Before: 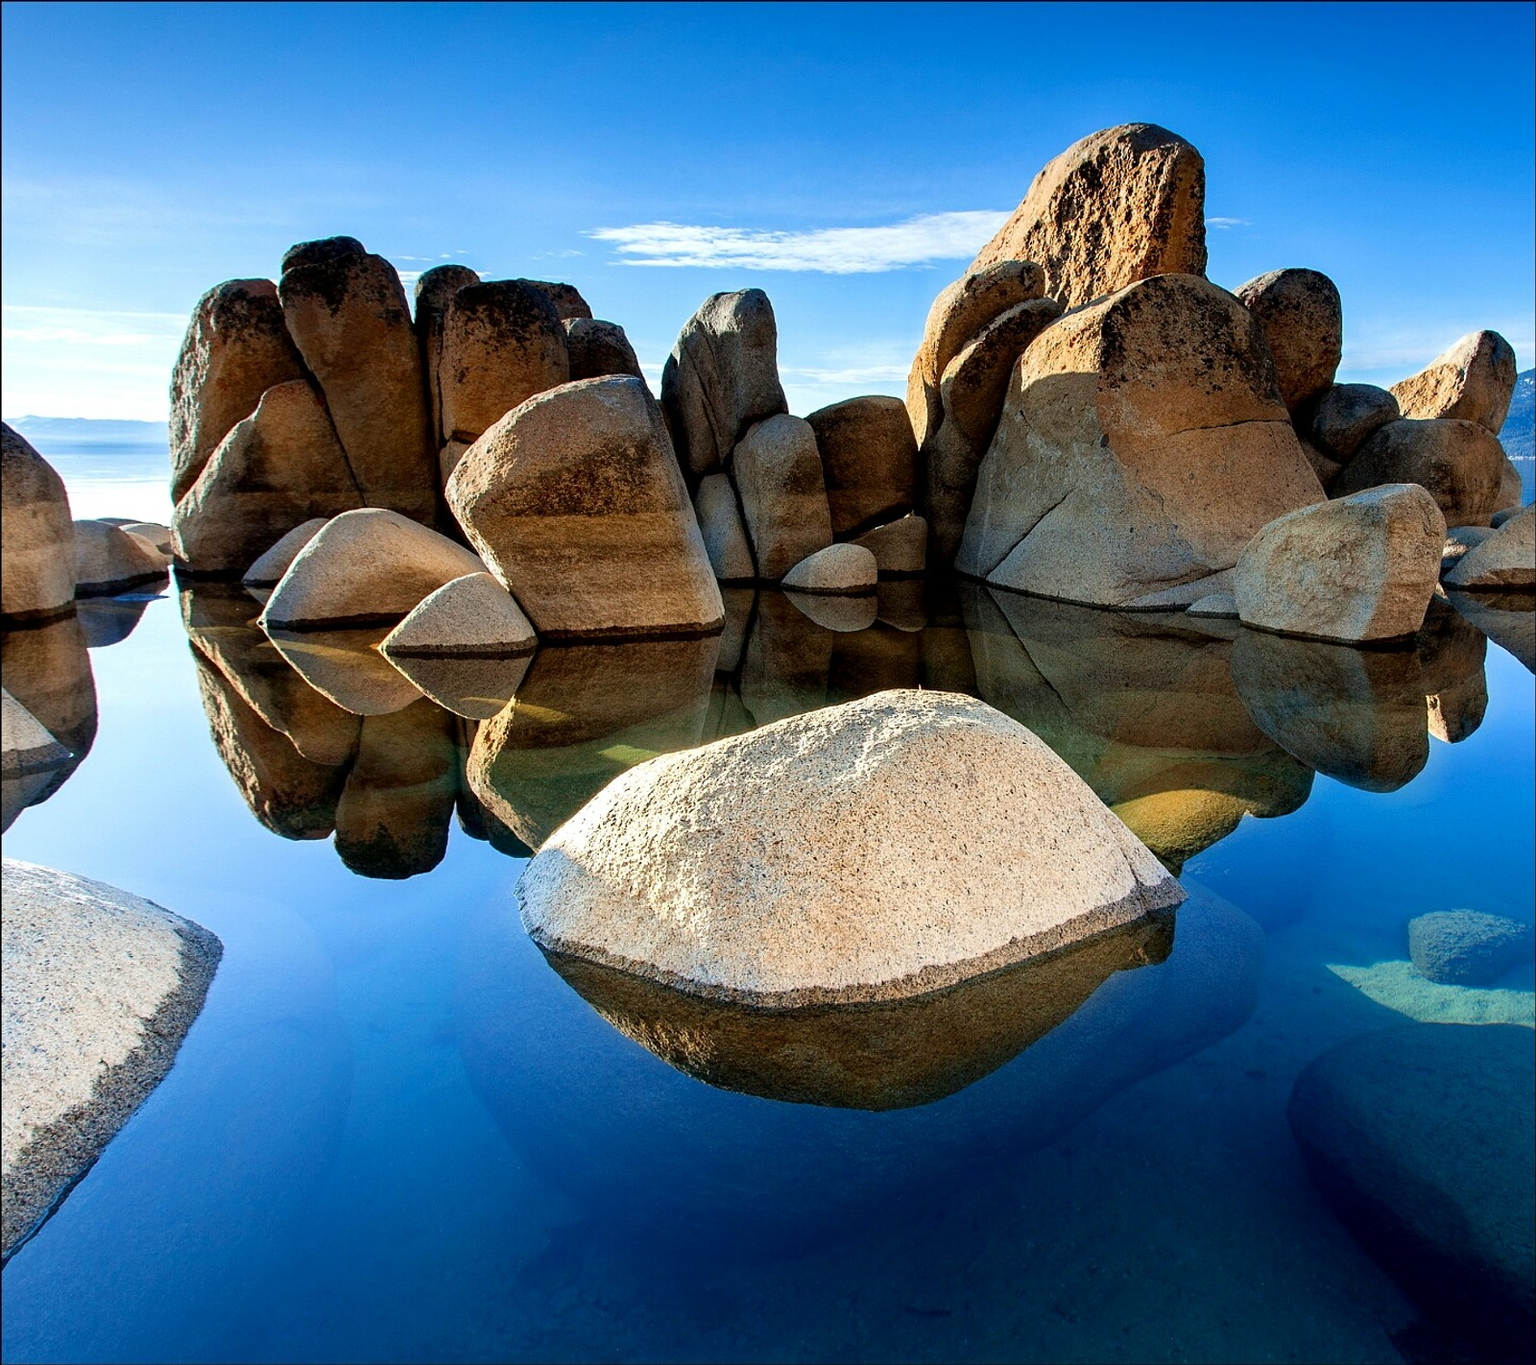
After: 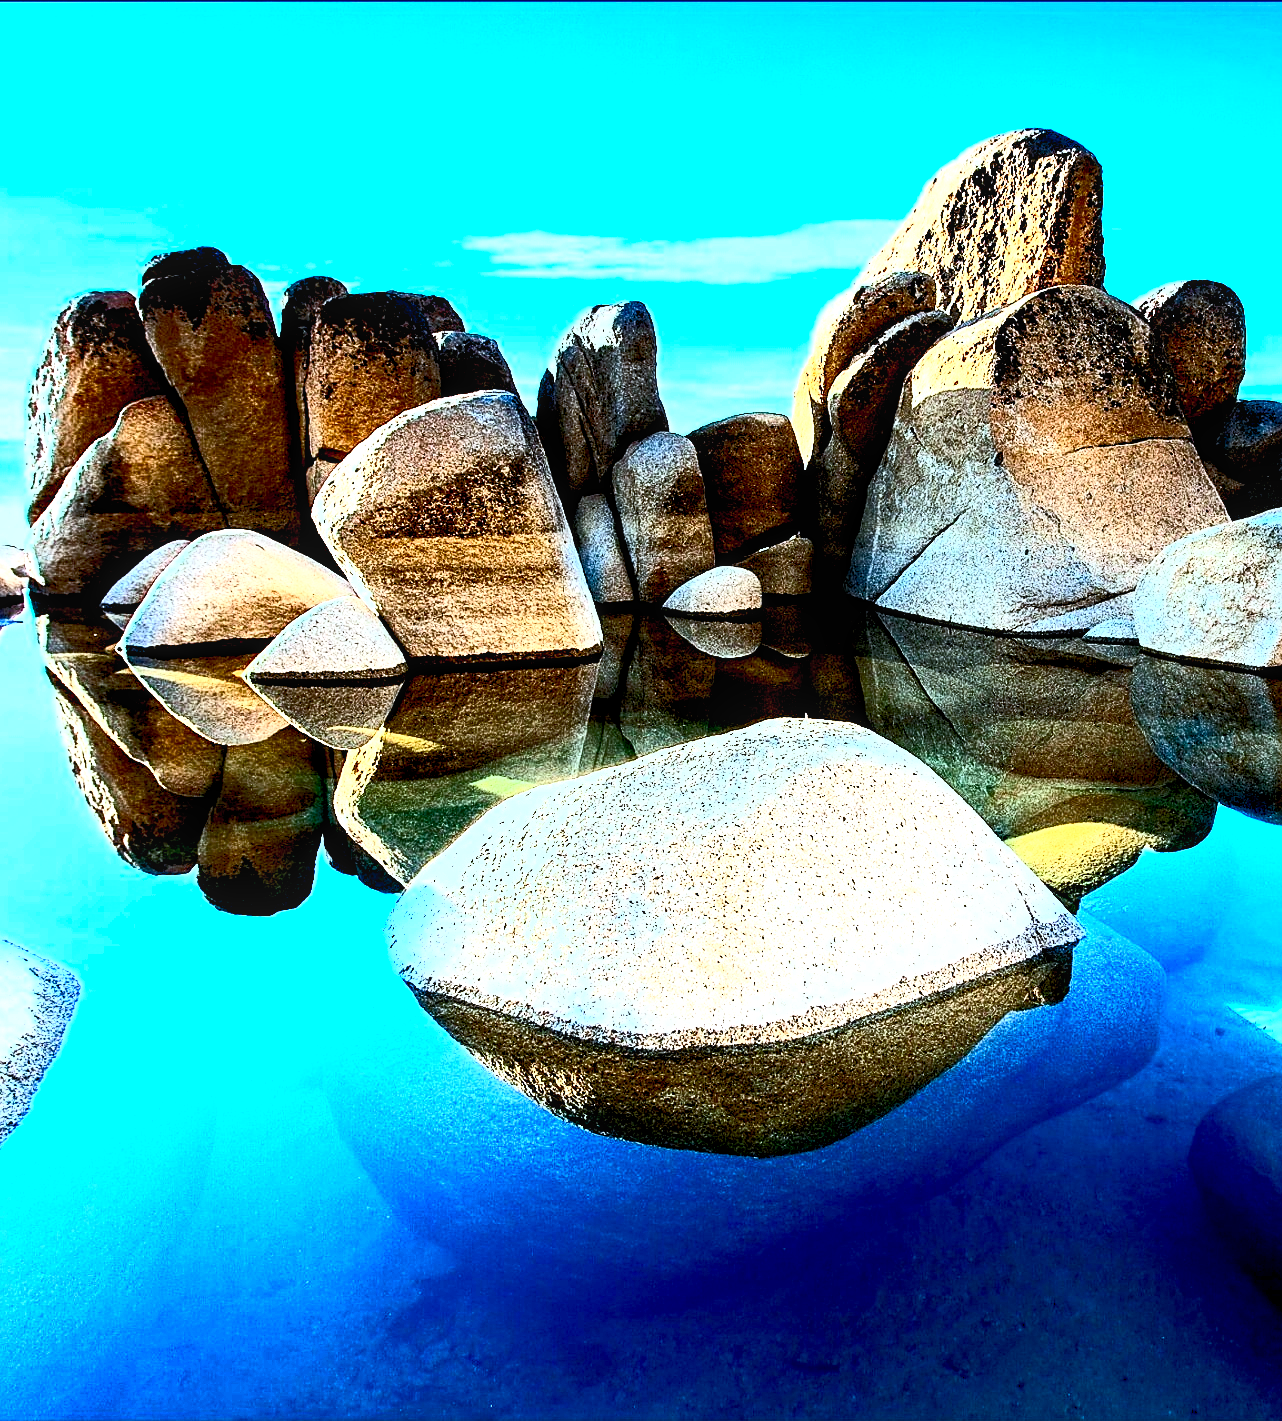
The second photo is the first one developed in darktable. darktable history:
sharpen: on, module defaults
local contrast: highlights 95%, shadows 86%, detail 160%, midtone range 0.2
exposure: black level correction 0.01, exposure 1 EV, compensate exposure bias true, compensate highlight preservation false
crop and rotate: left 9.562%, right 10.269%
levels: mode automatic, levels [0.062, 0.494, 0.925]
color calibration: x 0.383, y 0.37, temperature 3881.21 K, saturation algorithm version 1 (2020)
tone equalizer: -8 EV -0.417 EV, -7 EV -0.389 EV, -6 EV -0.327 EV, -5 EV -0.226 EV, -3 EV 0.239 EV, -2 EV 0.306 EV, -1 EV 0.378 EV, +0 EV 0.411 EV, edges refinement/feathering 500, mask exposure compensation -1.57 EV, preserve details no
contrast brightness saturation: contrast 0.631, brightness 0.324, saturation 0.142
